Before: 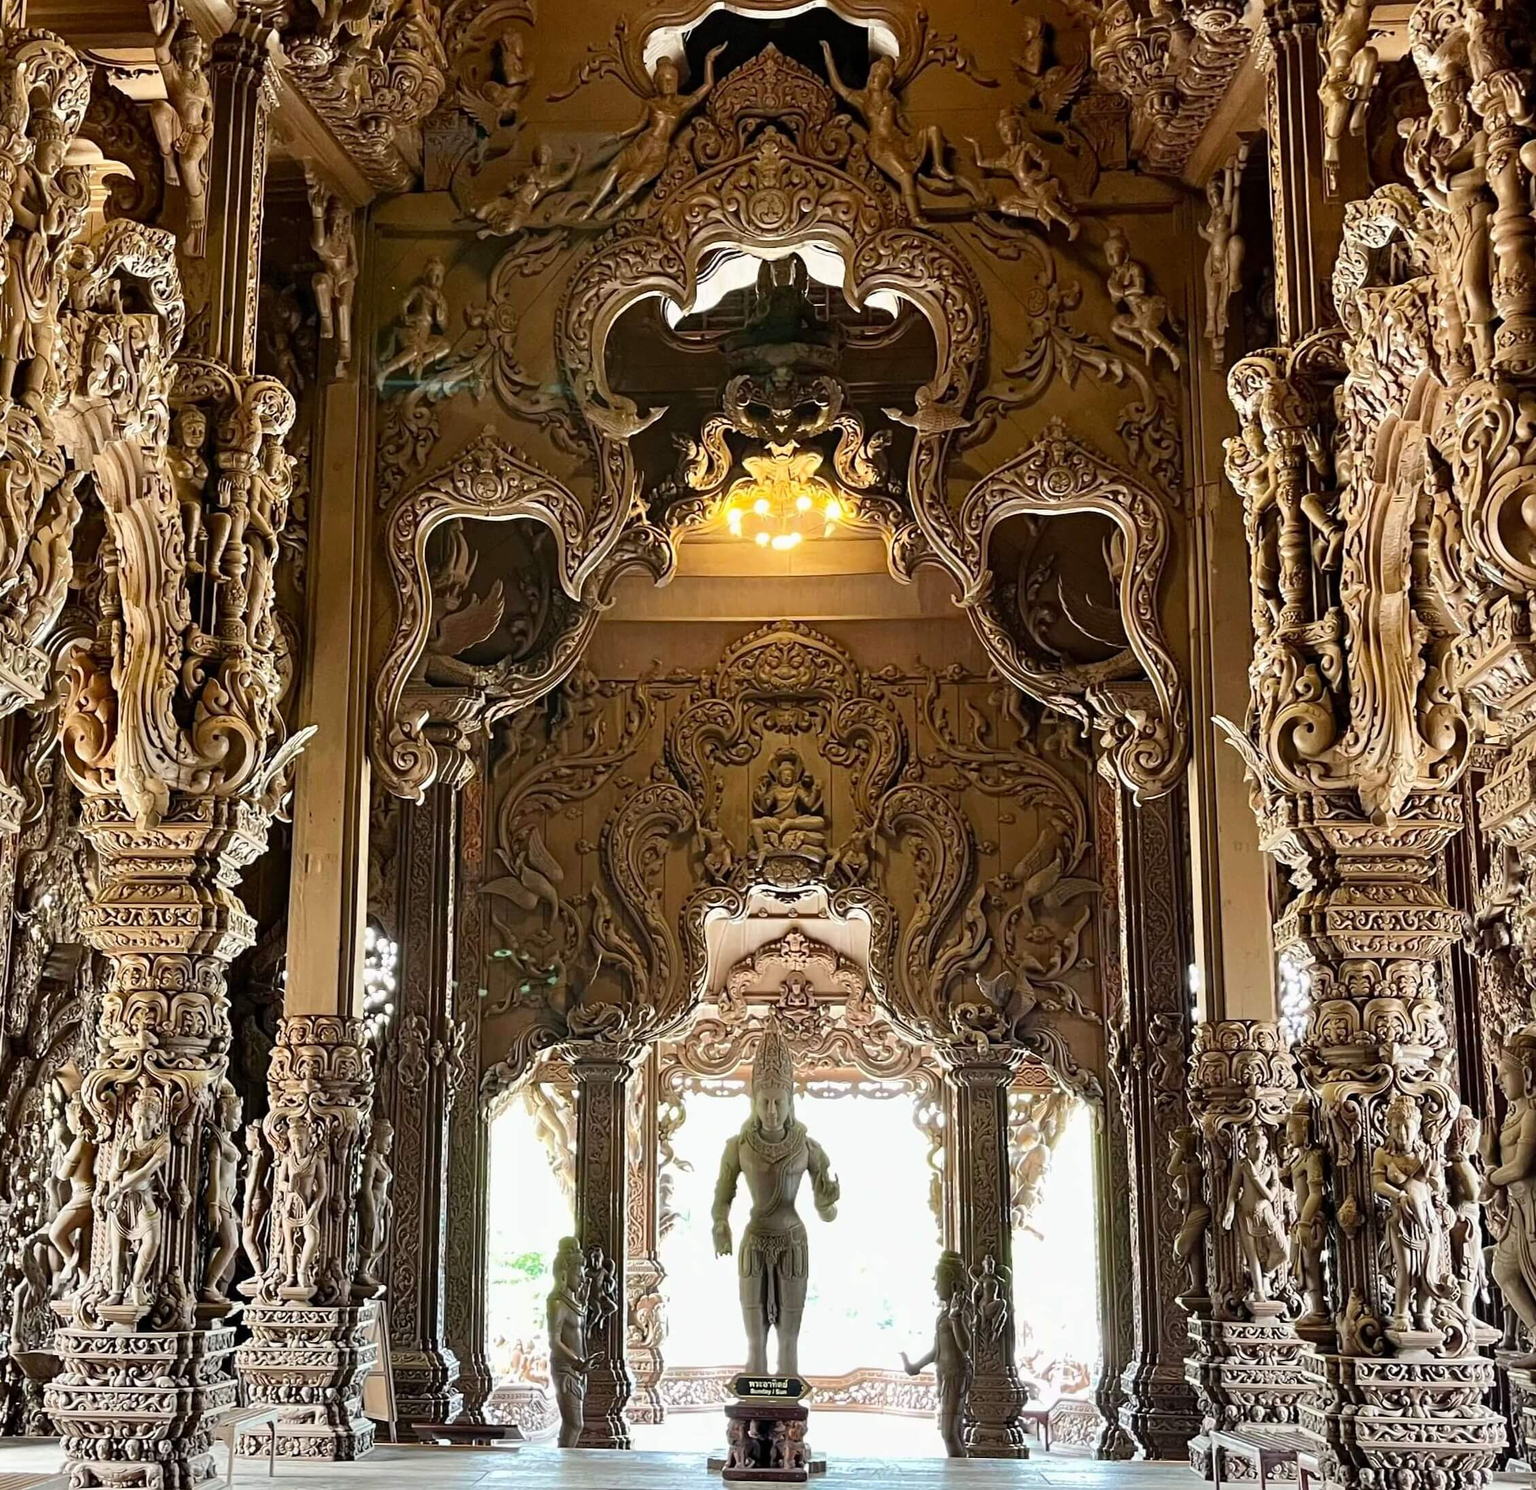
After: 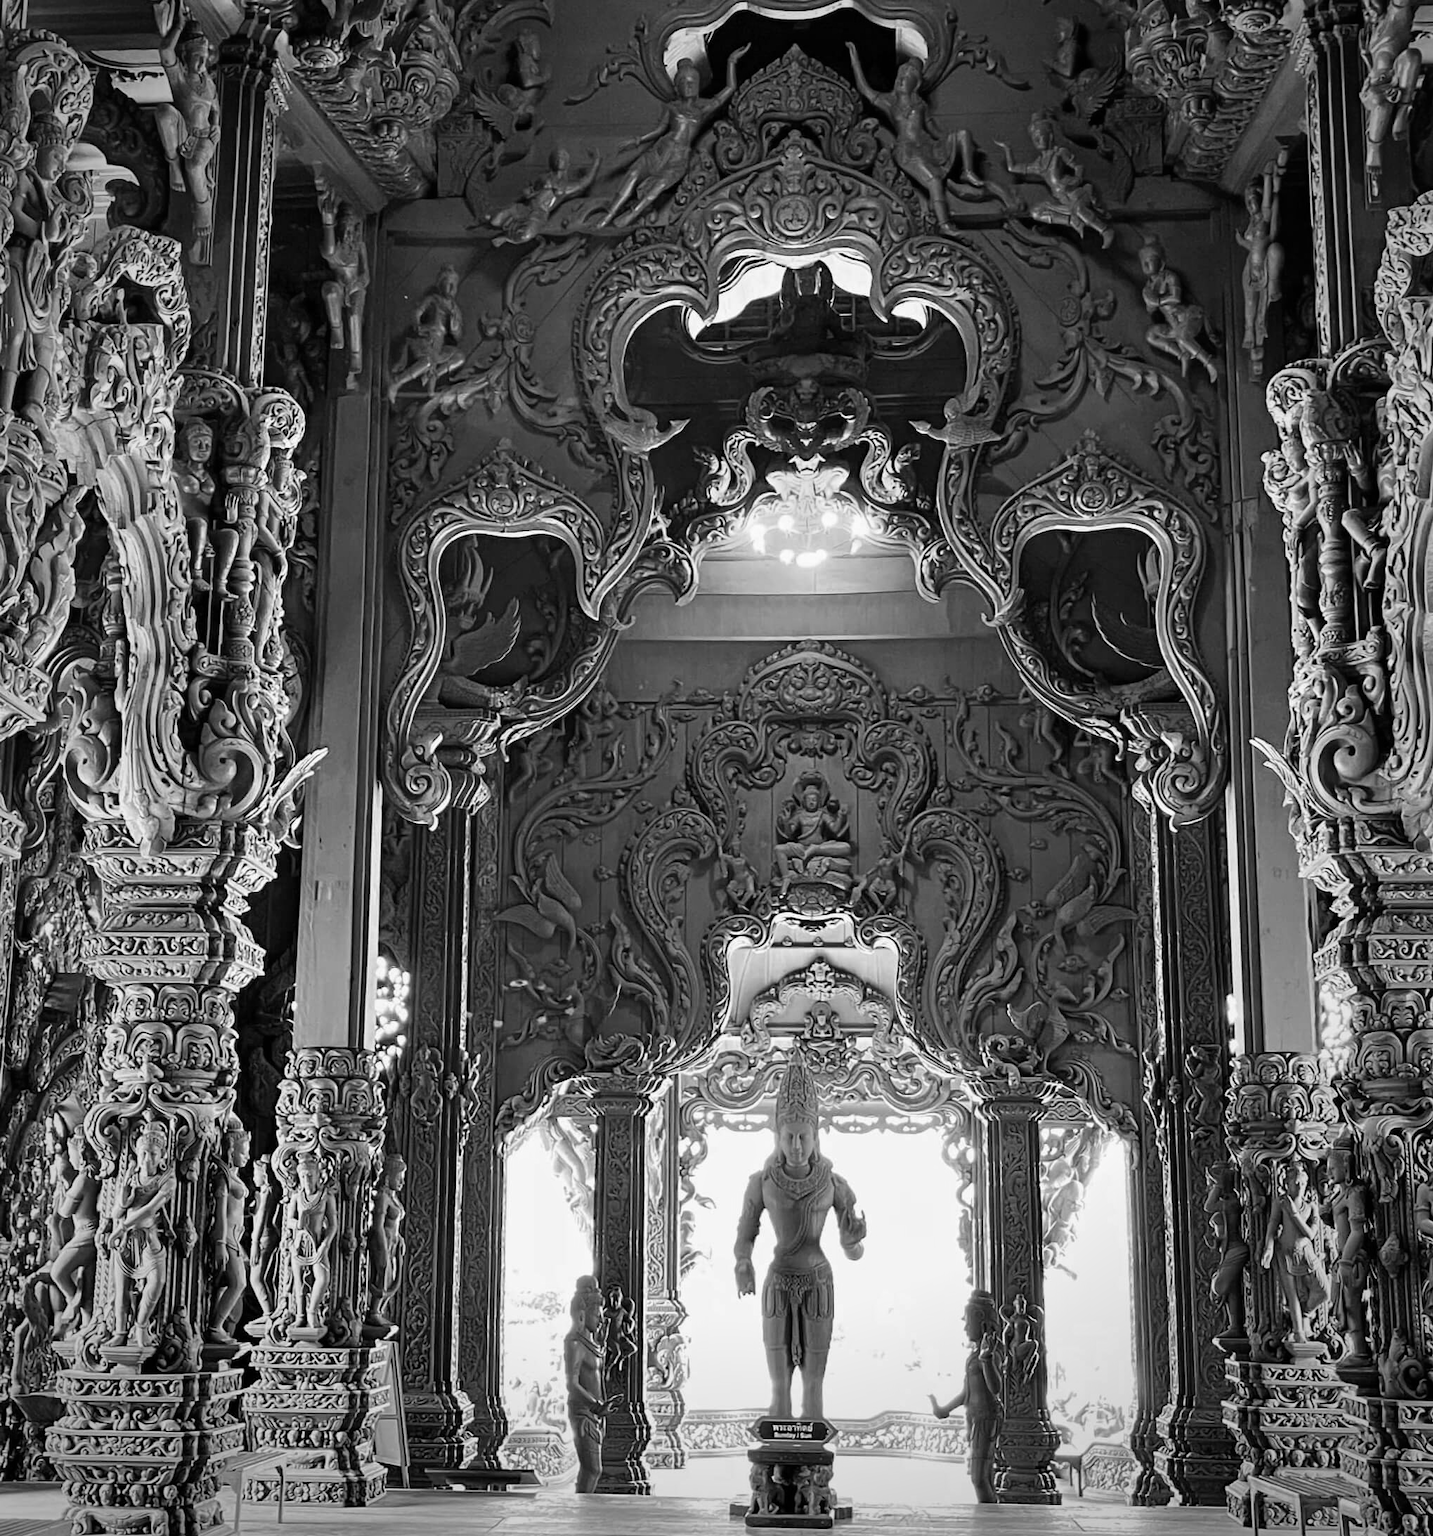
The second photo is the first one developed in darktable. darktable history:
vignetting: fall-off start 71.74%
monochrome: a 32, b 64, size 2.3
crop: right 9.509%, bottom 0.031%
